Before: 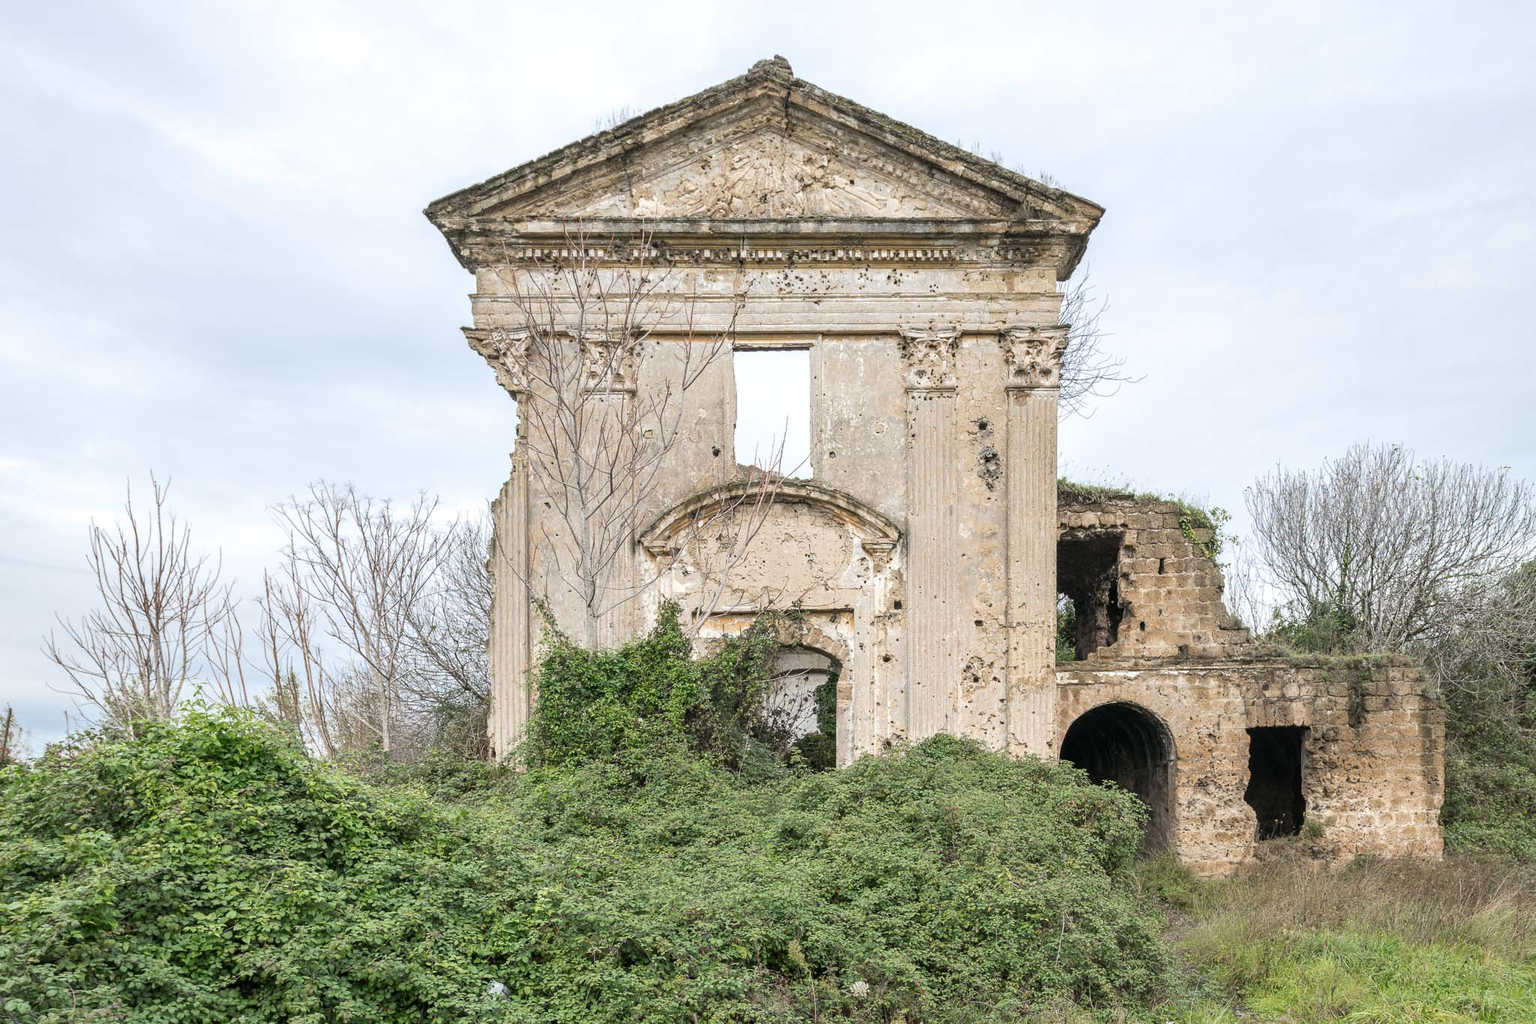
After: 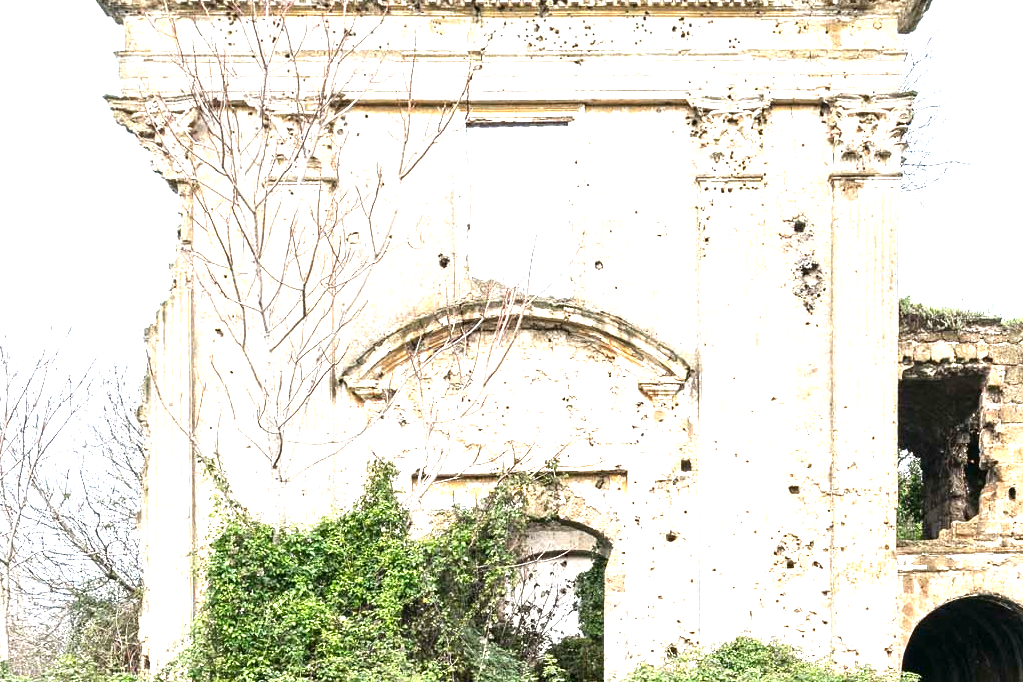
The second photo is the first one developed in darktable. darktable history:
exposure: black level correction 0, exposure 1.45 EV, compensate exposure bias true, compensate highlight preservation false
crop: left 25%, top 25%, right 25%, bottom 25%
contrast brightness saturation: contrast 0.07, brightness -0.13, saturation 0.06
